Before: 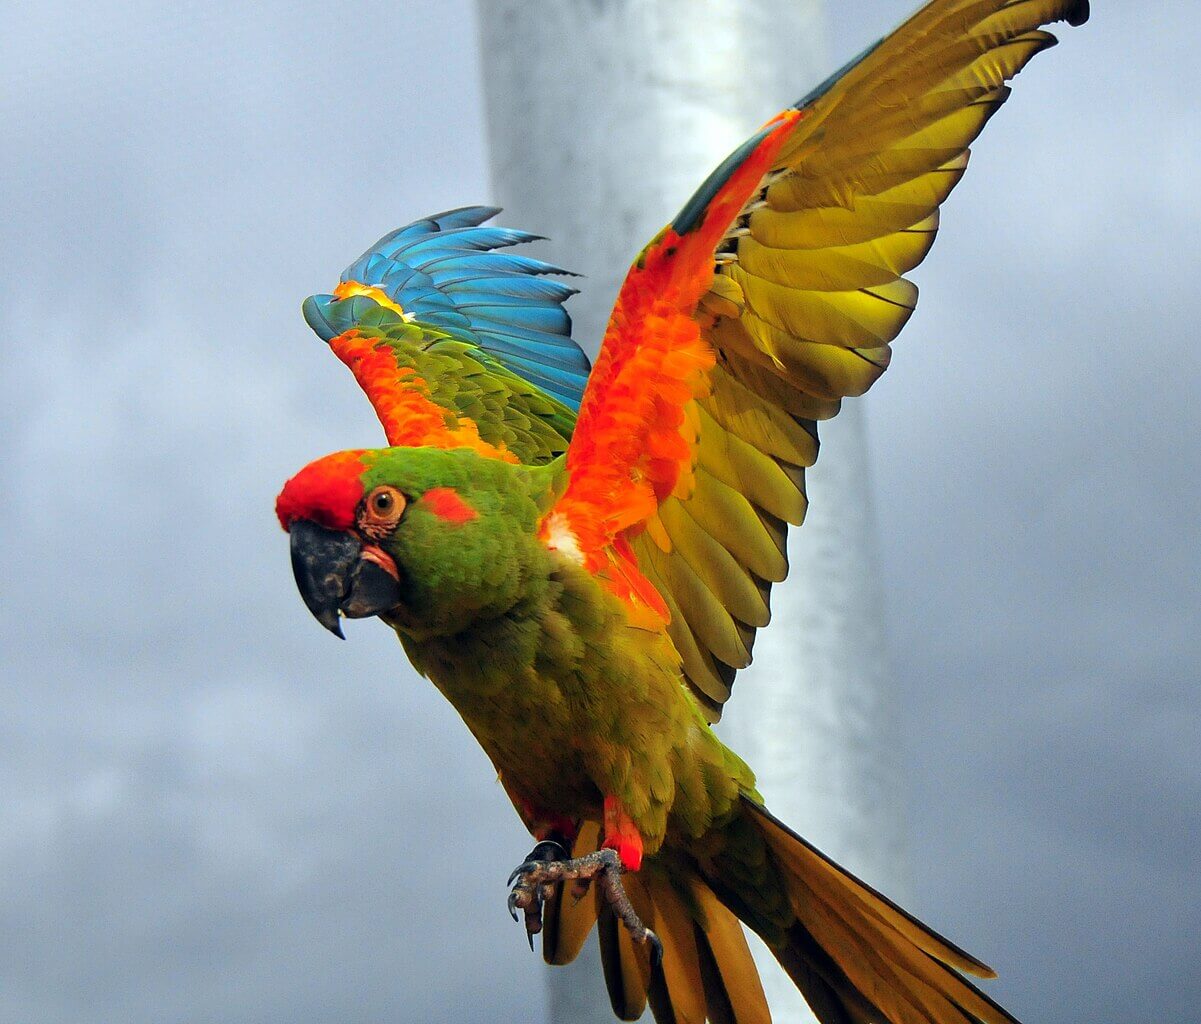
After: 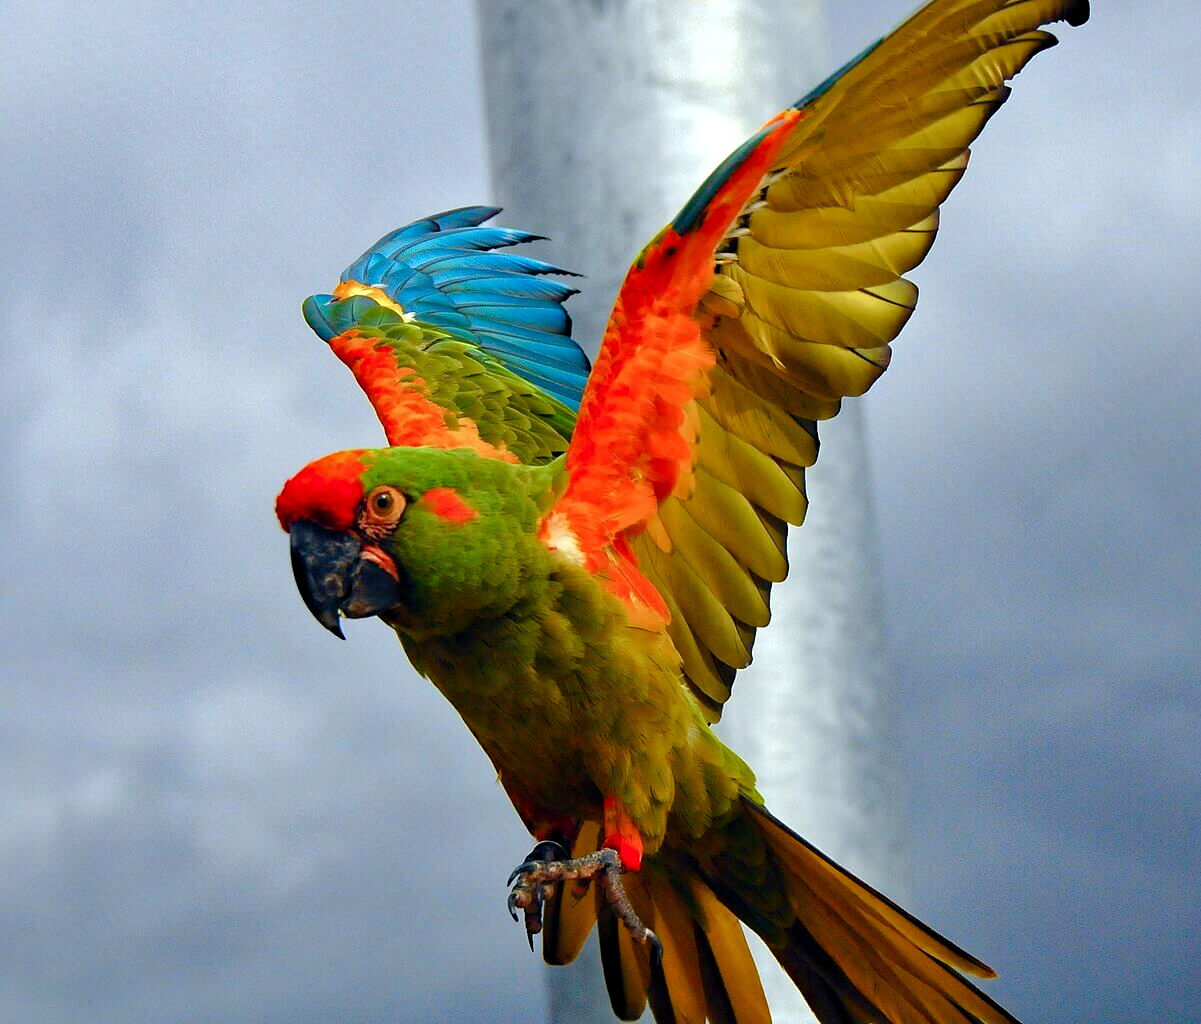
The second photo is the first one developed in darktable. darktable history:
shadows and highlights: shadows -20.05, white point adjustment -2.13, highlights -34.8
haze removal: strength 0.411, compatibility mode true, adaptive false
color balance rgb: highlights gain › luminance 14.926%, perceptual saturation grading › global saturation 20%, perceptual saturation grading › highlights -50.43%, perceptual saturation grading › shadows 30.064%, global vibrance 20%
